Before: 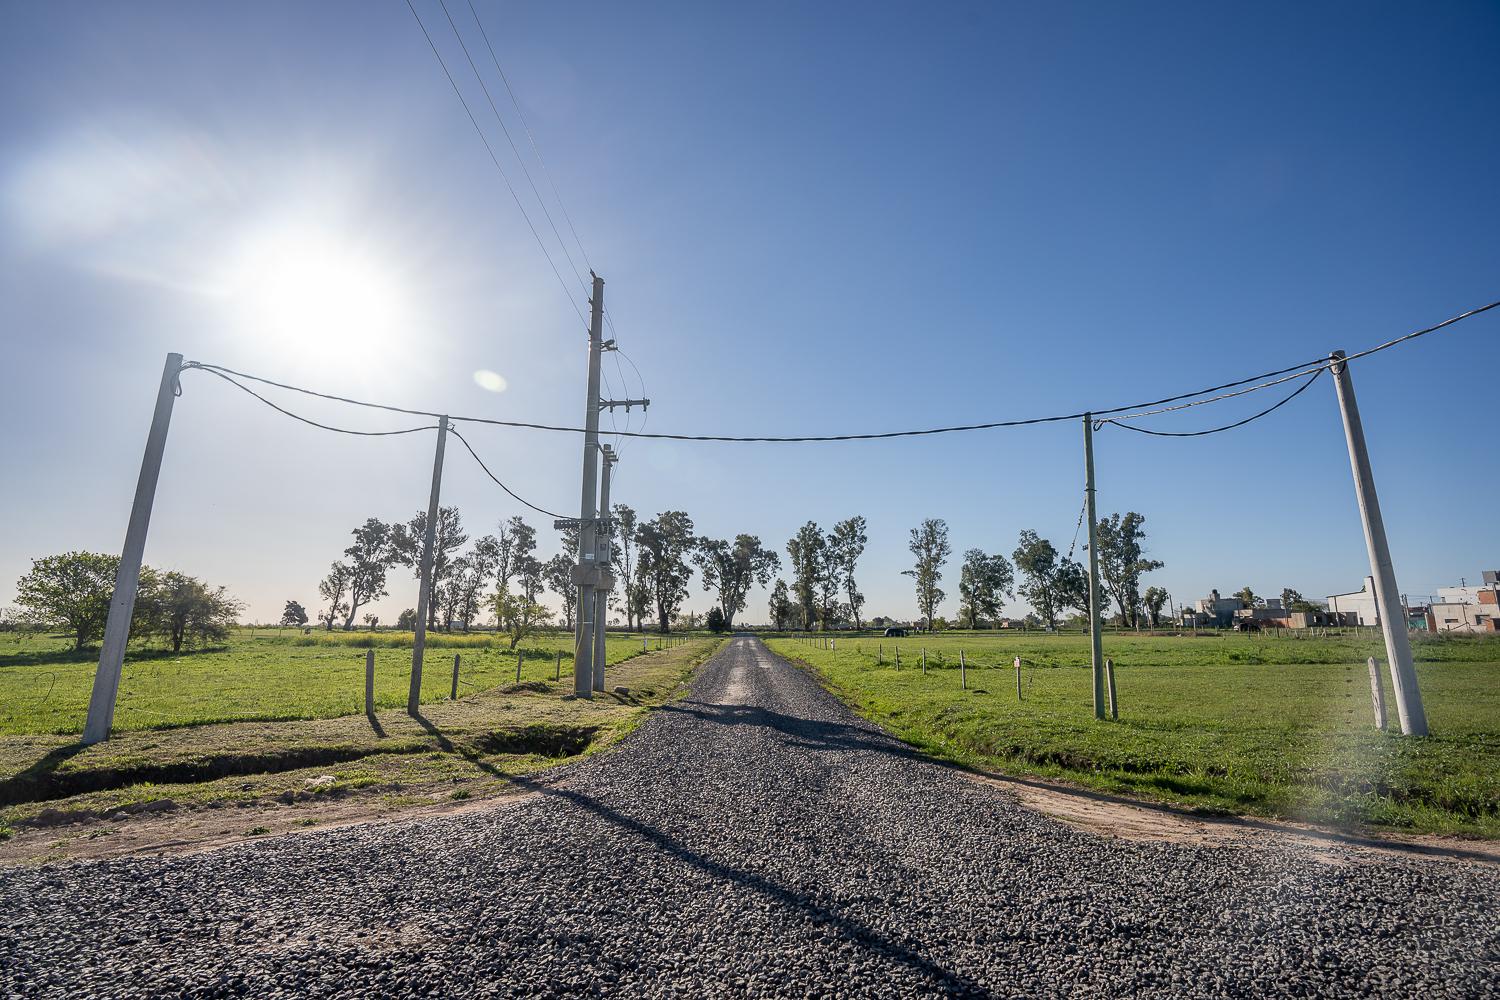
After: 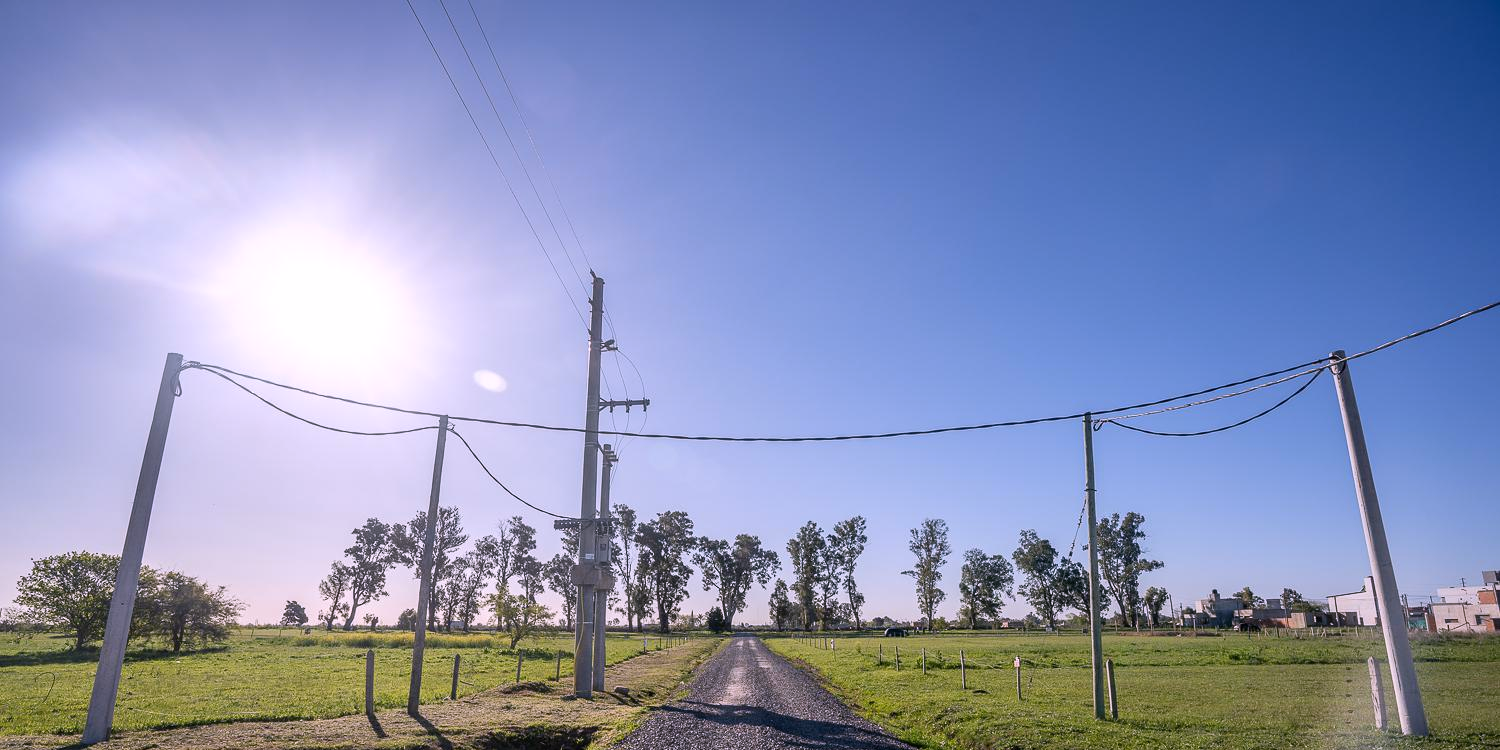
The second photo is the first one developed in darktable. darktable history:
crop: bottom 24.988%
white balance: red 1.066, blue 1.119
